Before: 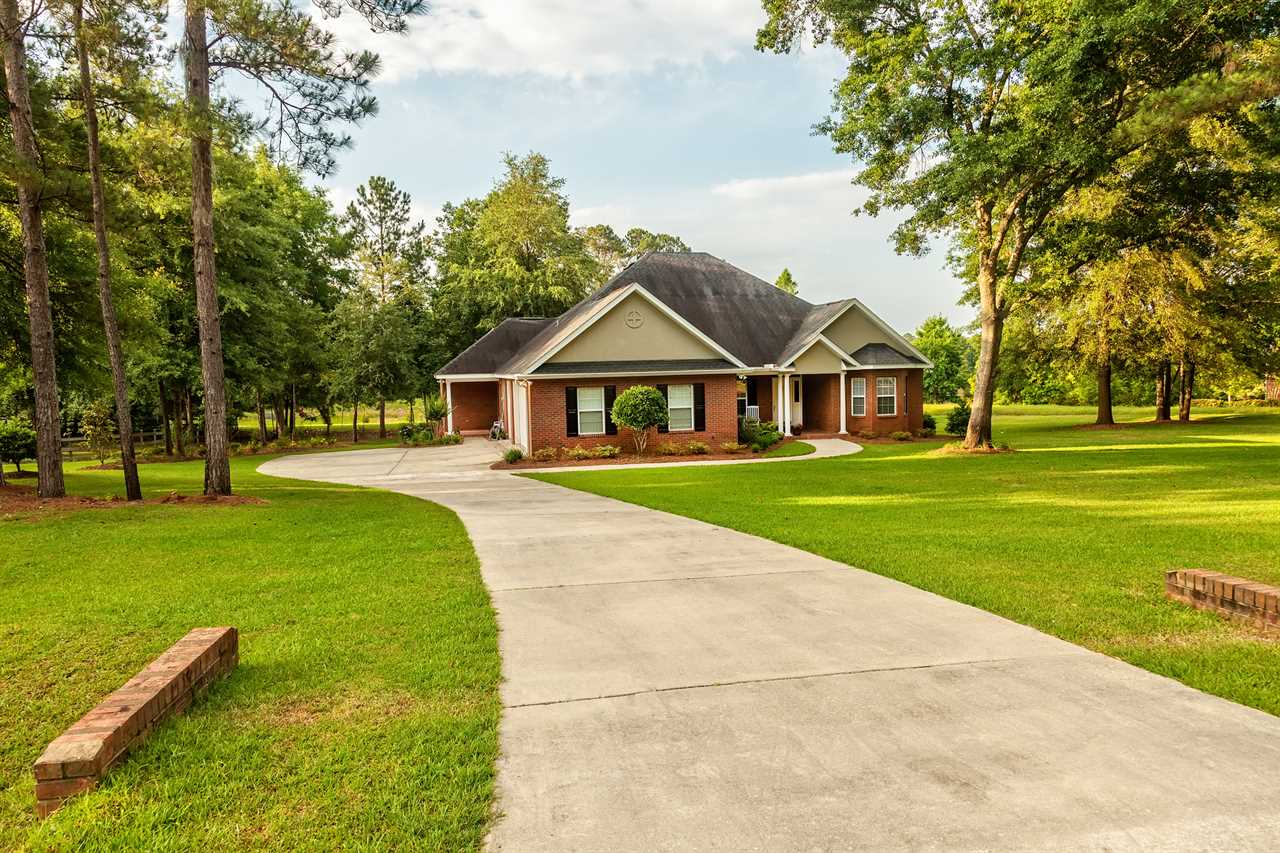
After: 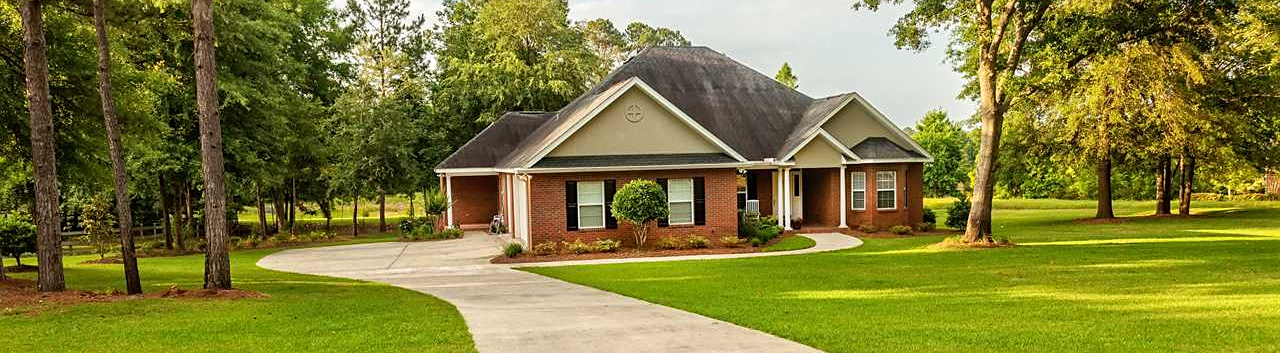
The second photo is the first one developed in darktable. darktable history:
crop and rotate: top 24.251%, bottom 34.282%
sharpen: amount 0.205
